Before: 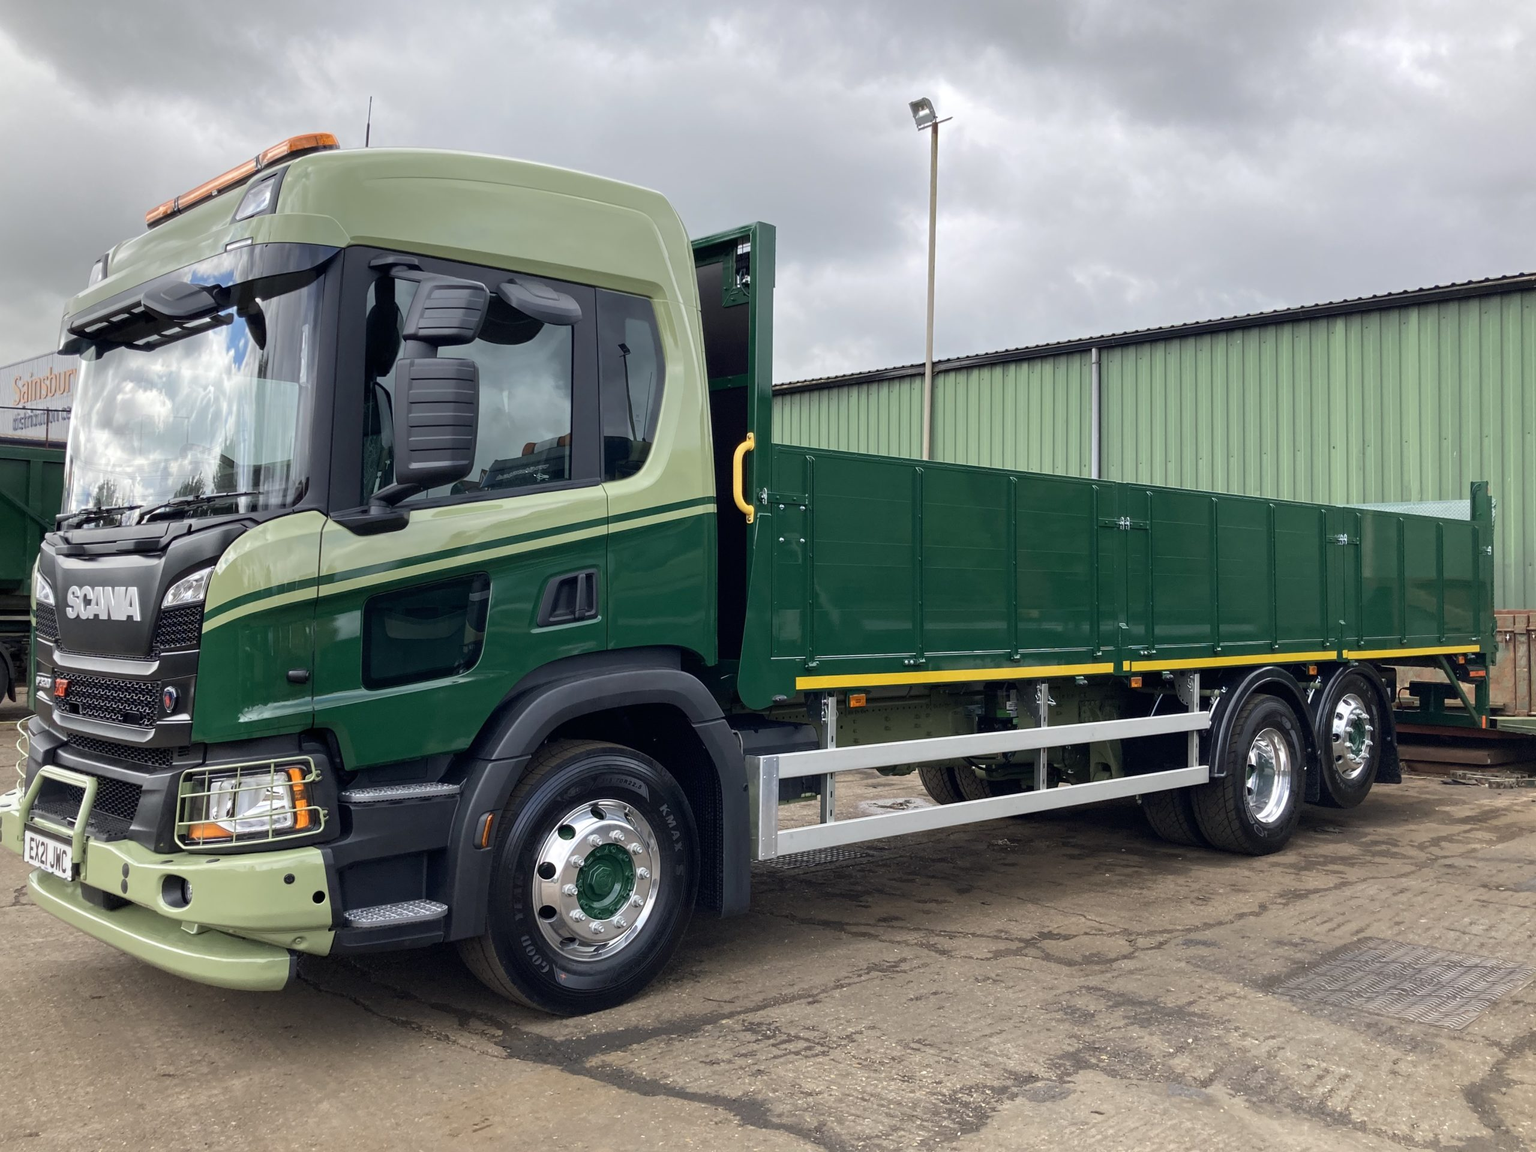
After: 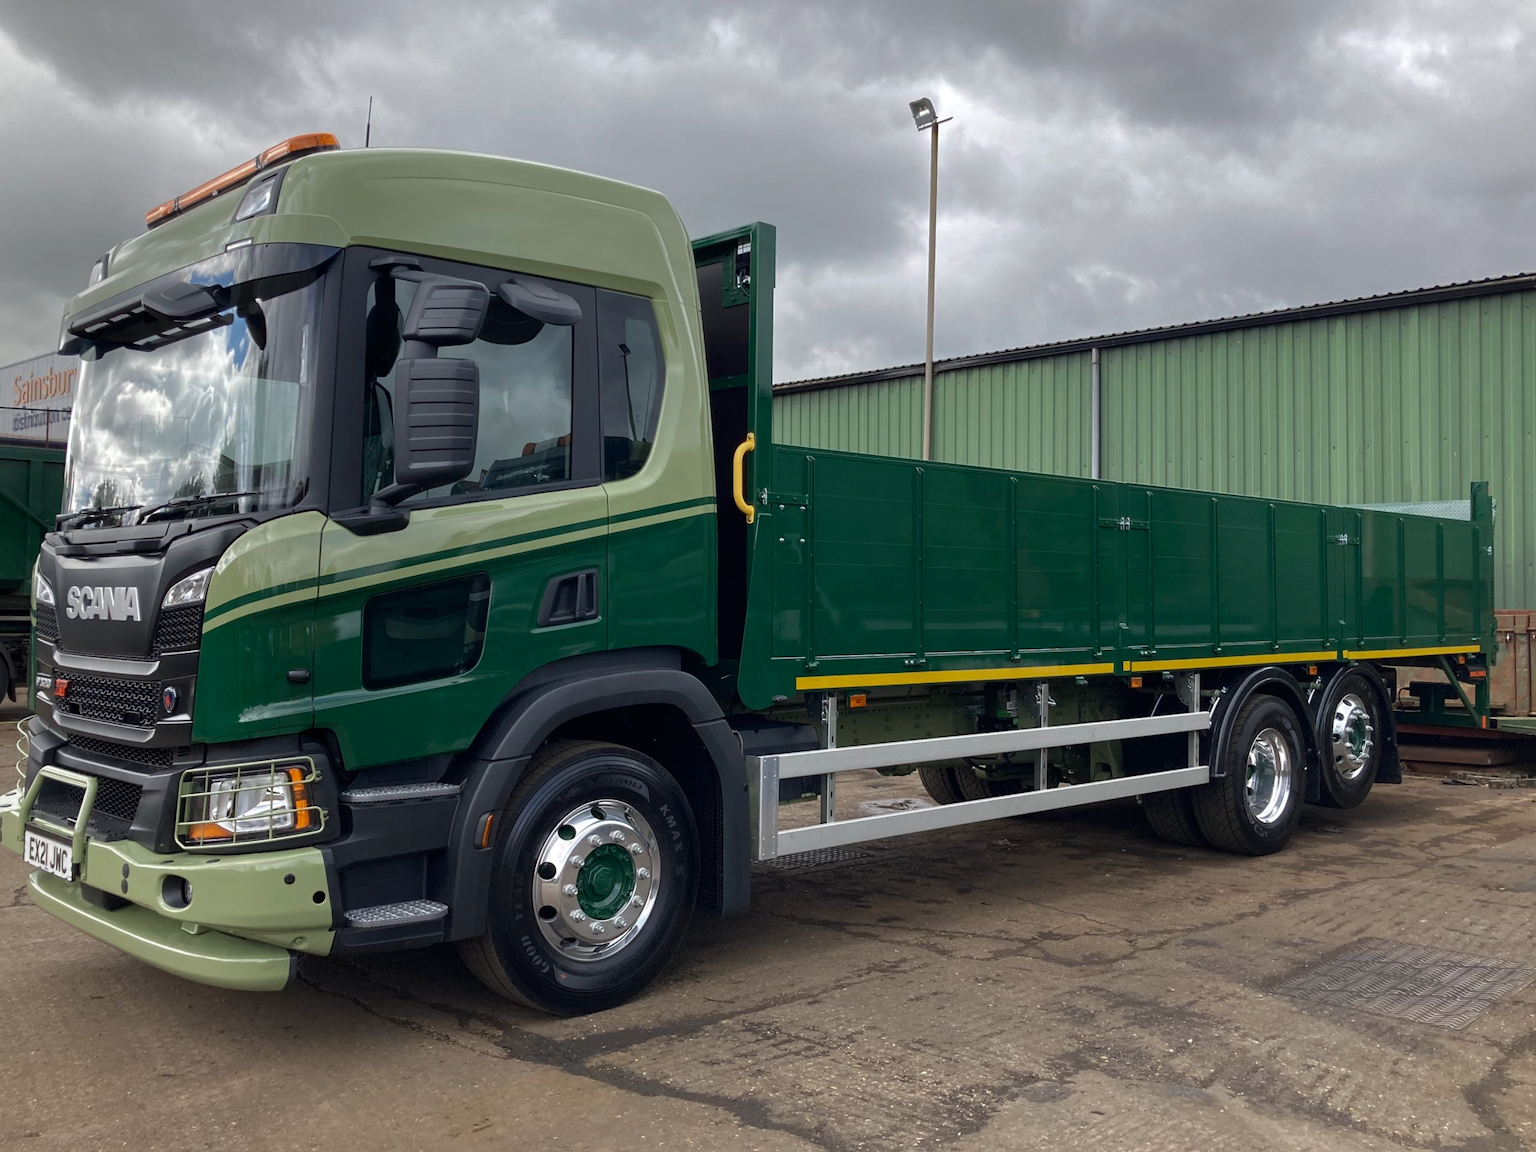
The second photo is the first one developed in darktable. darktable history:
base curve: curves: ch0 [(0, 0) (0.595, 0.418) (1, 1)], preserve colors average RGB
